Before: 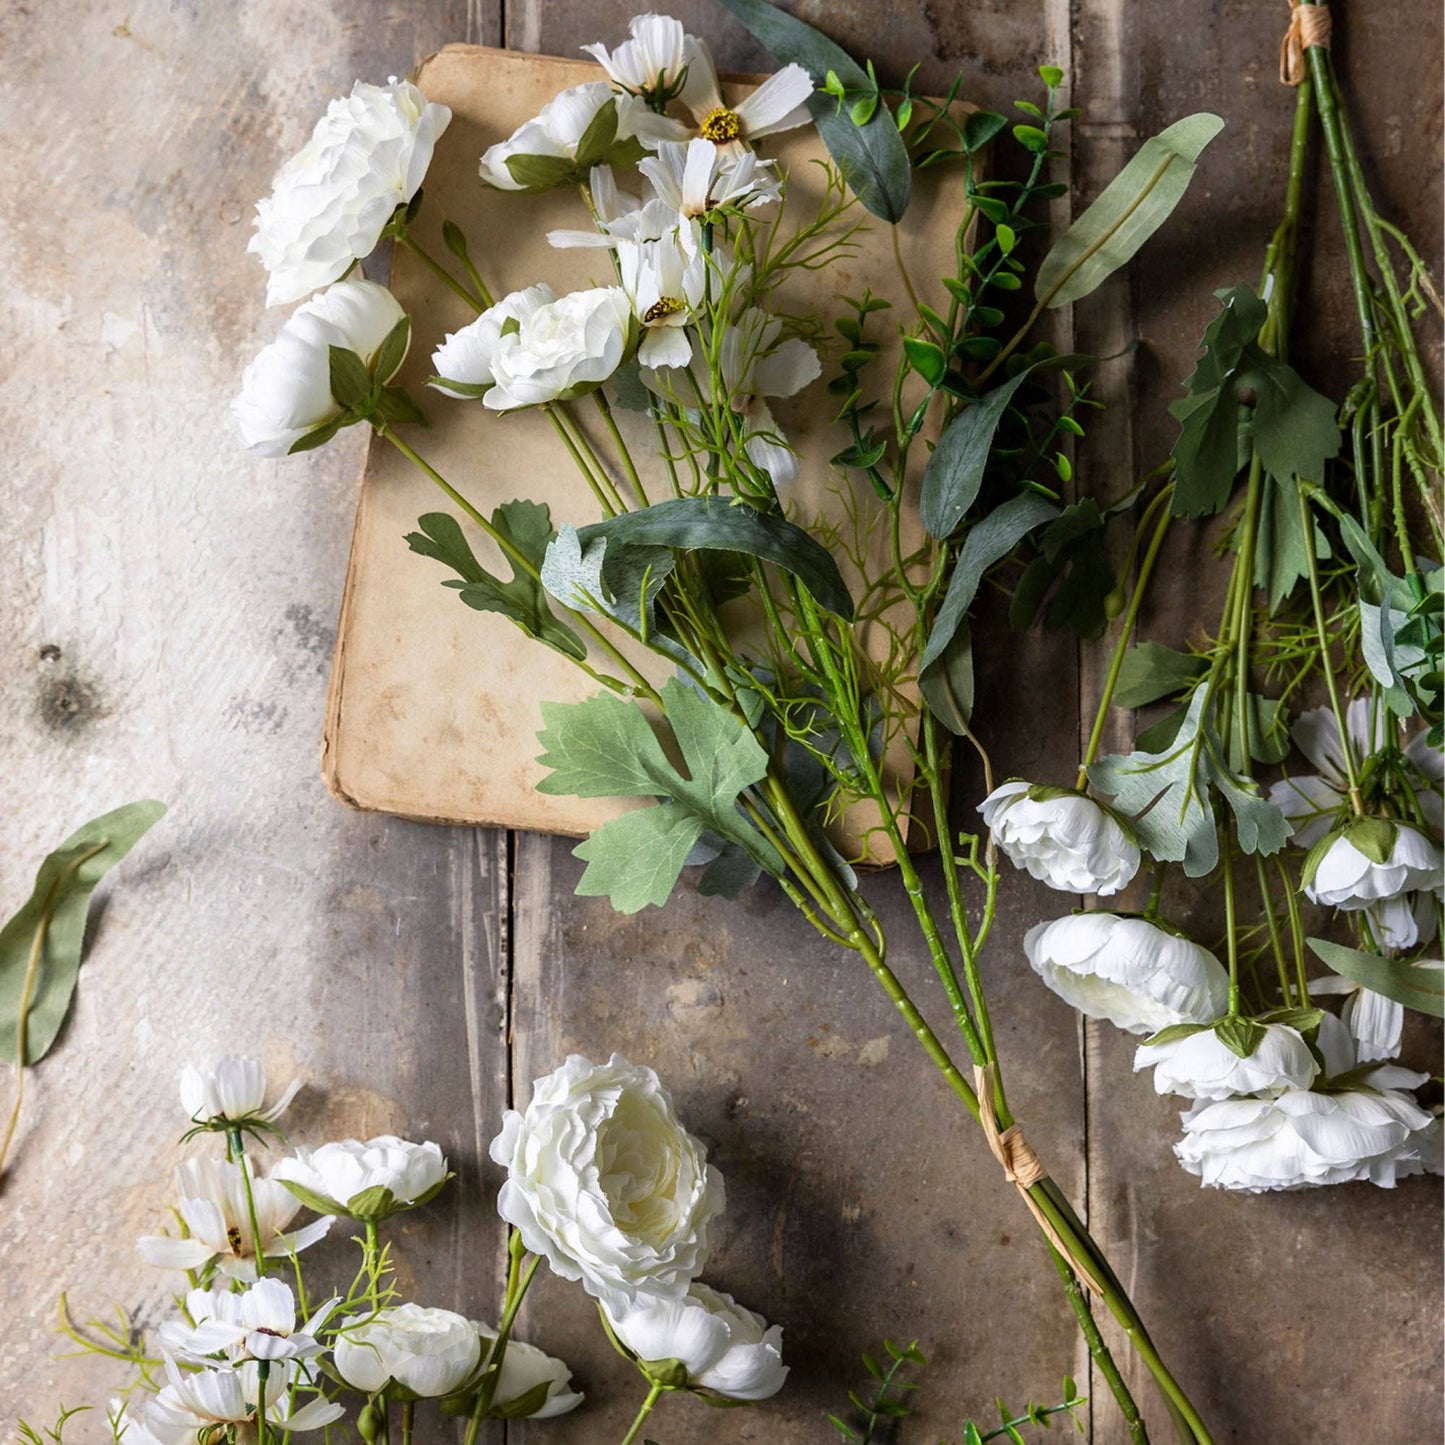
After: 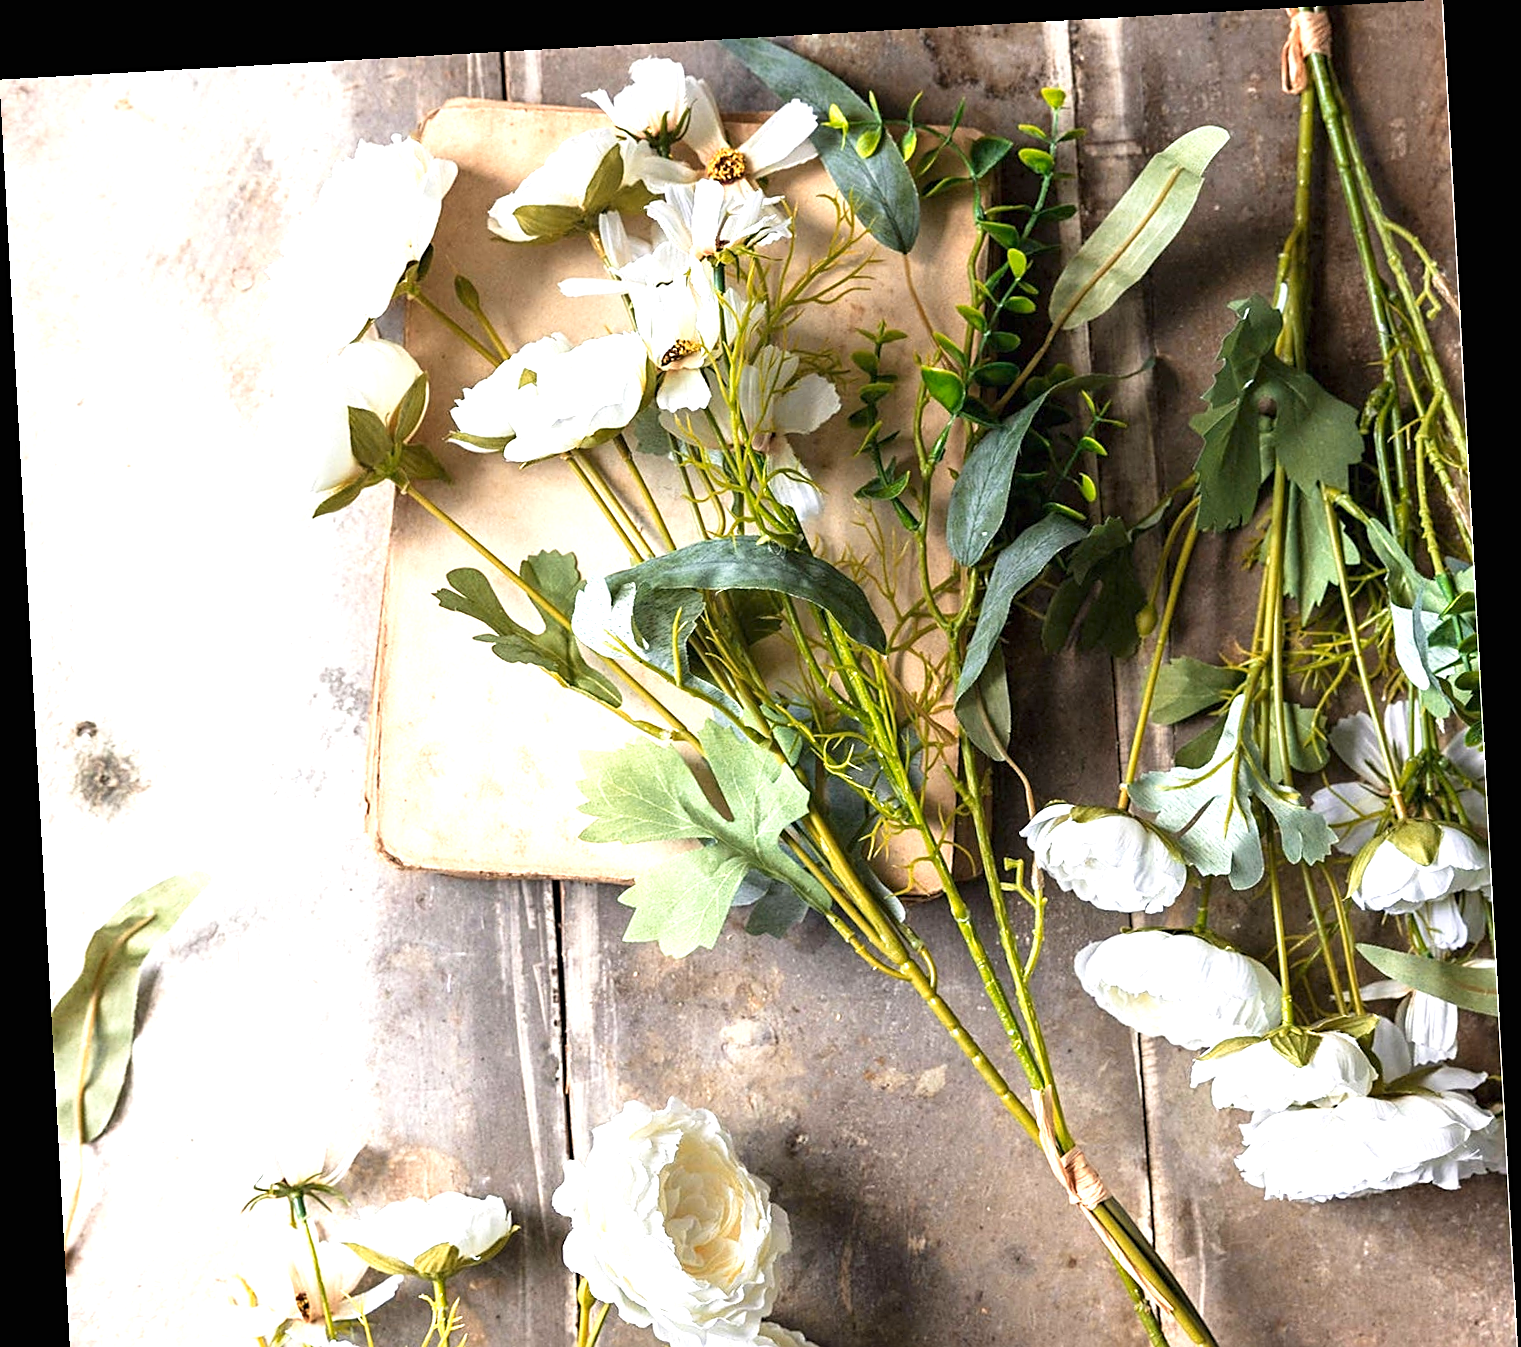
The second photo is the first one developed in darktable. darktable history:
crop and rotate: top 0%, bottom 11.49%
sharpen: on, module defaults
exposure: black level correction 0, exposure 1.2 EV, compensate highlight preservation false
rotate and perspective: rotation -3.18°, automatic cropping off
color zones: curves: ch1 [(0, 0.469) (0.072, 0.457) (0.243, 0.494) (0.429, 0.5) (0.571, 0.5) (0.714, 0.5) (0.857, 0.5) (1, 0.469)]; ch2 [(0, 0.499) (0.143, 0.467) (0.242, 0.436) (0.429, 0.493) (0.571, 0.5) (0.714, 0.5) (0.857, 0.5) (1, 0.499)]
tone curve: curves: ch0 [(0, 0) (0.003, 0.003) (0.011, 0.012) (0.025, 0.026) (0.044, 0.046) (0.069, 0.072) (0.1, 0.104) (0.136, 0.141) (0.177, 0.184) (0.224, 0.233) (0.277, 0.288) (0.335, 0.348) (0.399, 0.414) (0.468, 0.486) (0.543, 0.564) (0.623, 0.647) (0.709, 0.736) (0.801, 0.831) (0.898, 0.921) (1, 1)], preserve colors none
